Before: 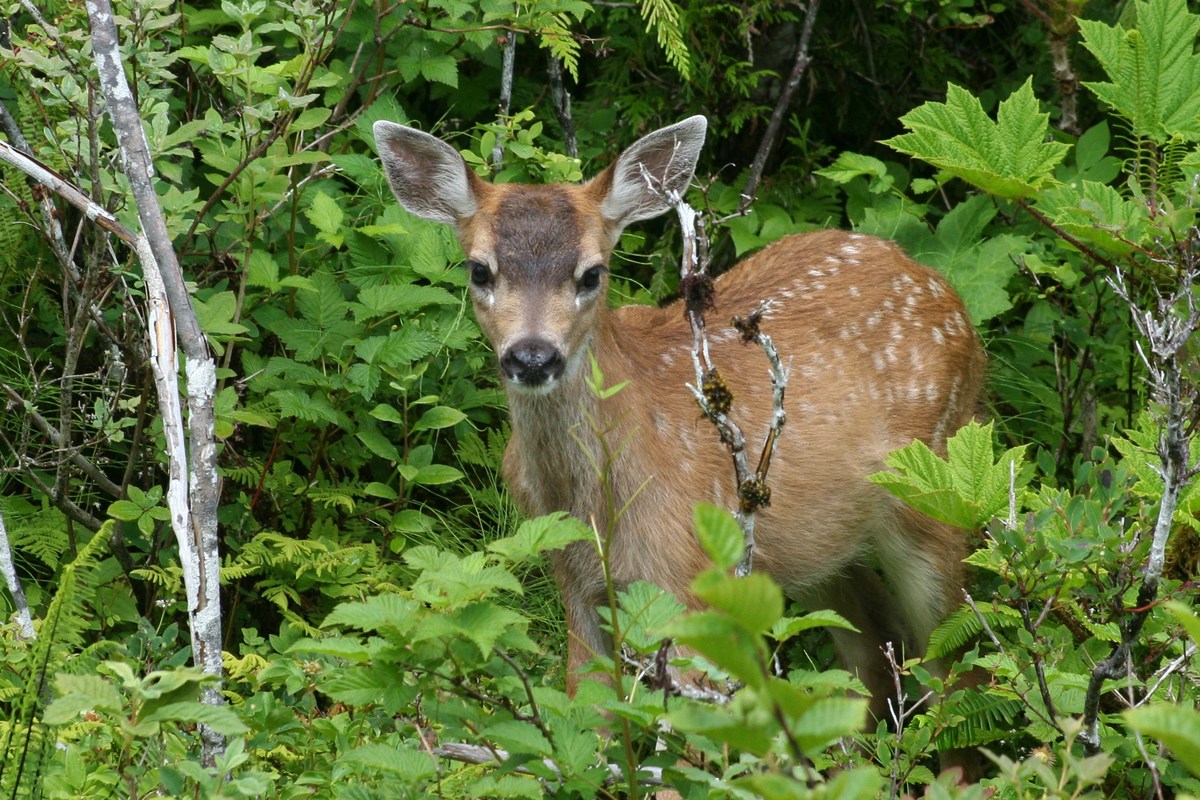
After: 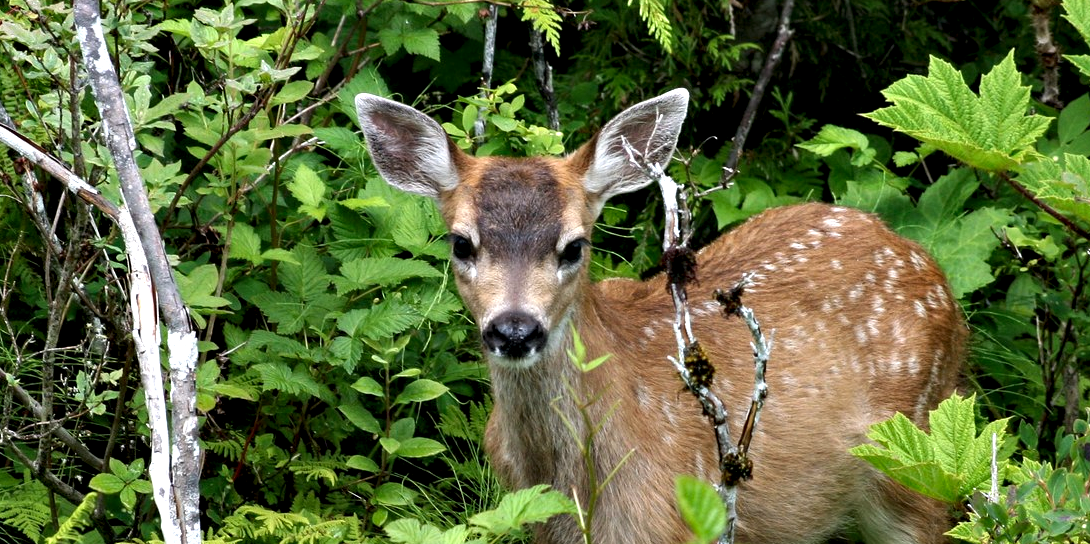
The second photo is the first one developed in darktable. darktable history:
crop: left 1.535%, top 3.456%, right 7.569%, bottom 28.436%
contrast equalizer: octaves 7, y [[0.6 ×6], [0.55 ×6], [0 ×6], [0 ×6], [0 ×6]]
